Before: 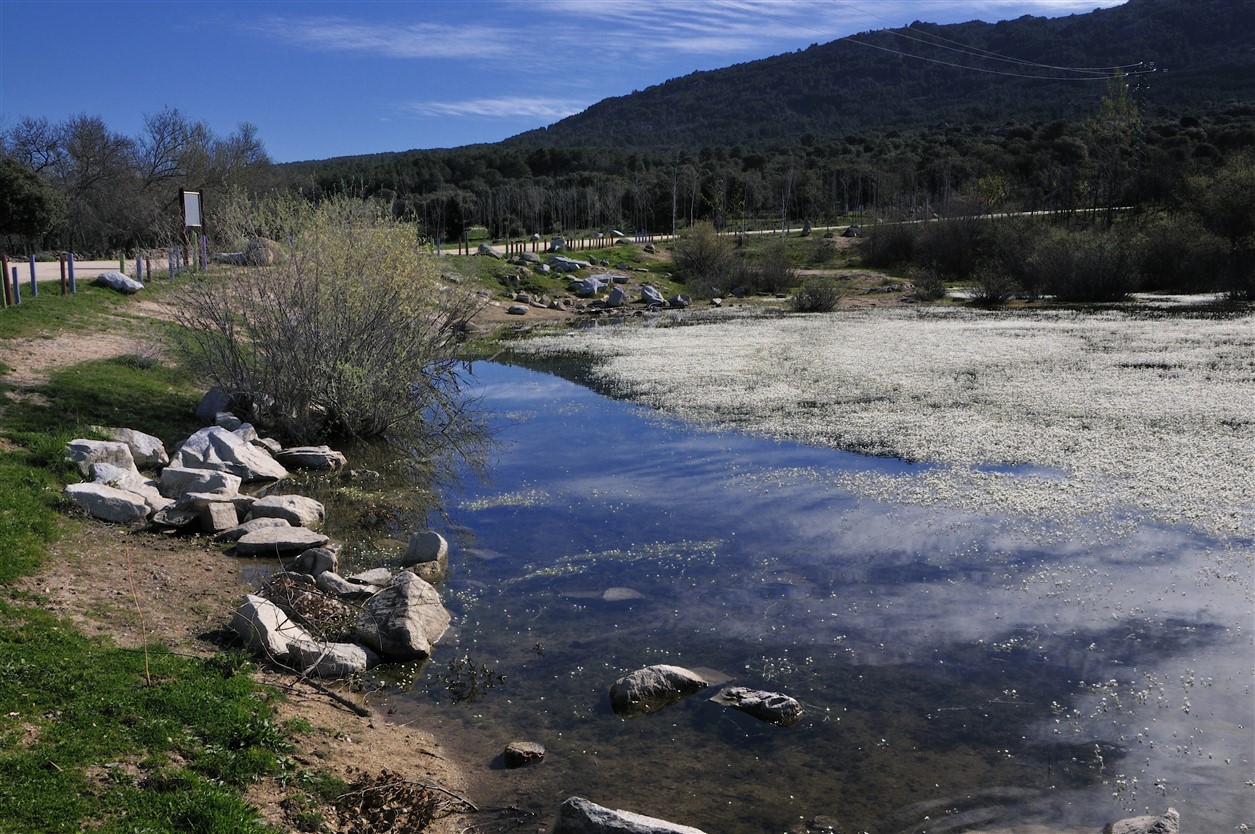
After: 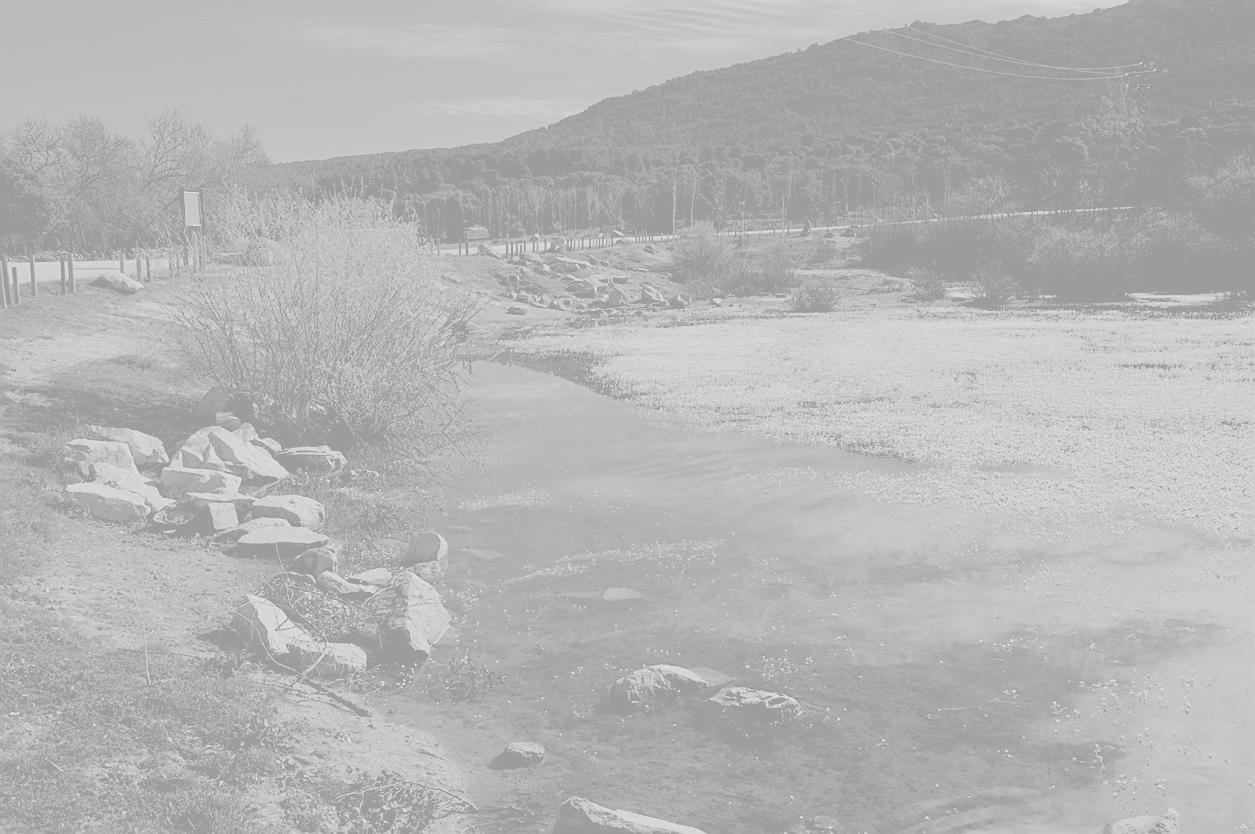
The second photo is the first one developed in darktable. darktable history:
sharpen: on, module defaults
colorize: hue 331.2°, saturation 69%, source mix 30.28%, lightness 69.02%, version 1
filmic rgb: black relative exposure -6.59 EV, white relative exposure 4.71 EV, hardness 3.13, contrast 0.805
white balance: red 1.004, blue 1.024
color balance: output saturation 110%
monochrome: a -6.99, b 35.61, size 1.4
